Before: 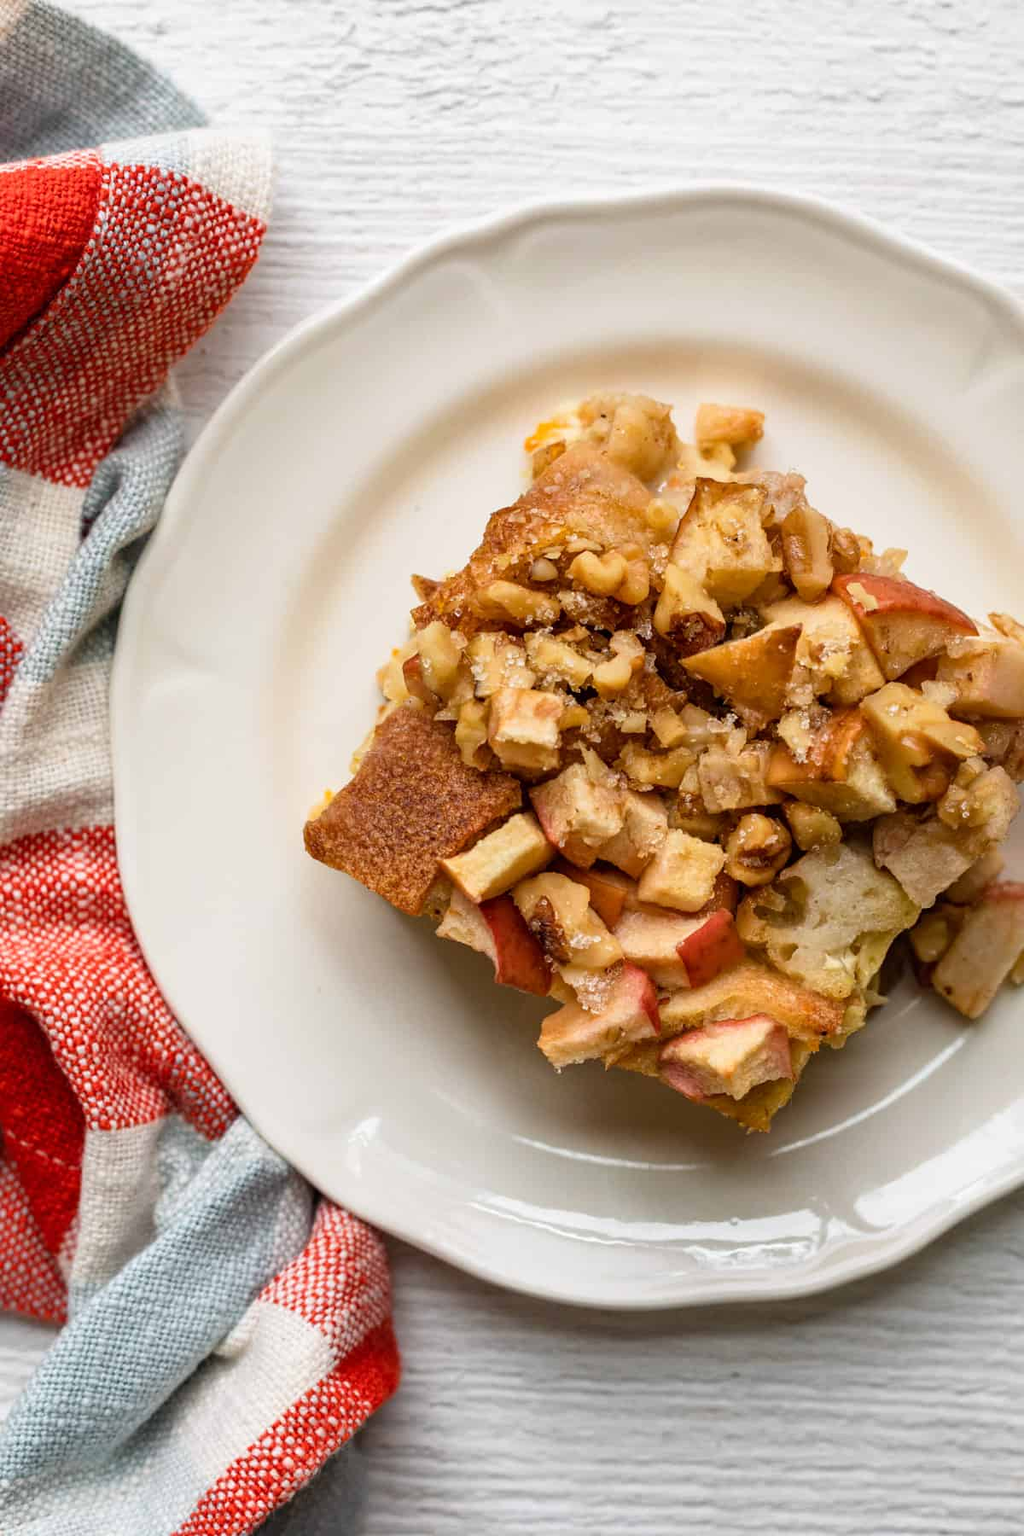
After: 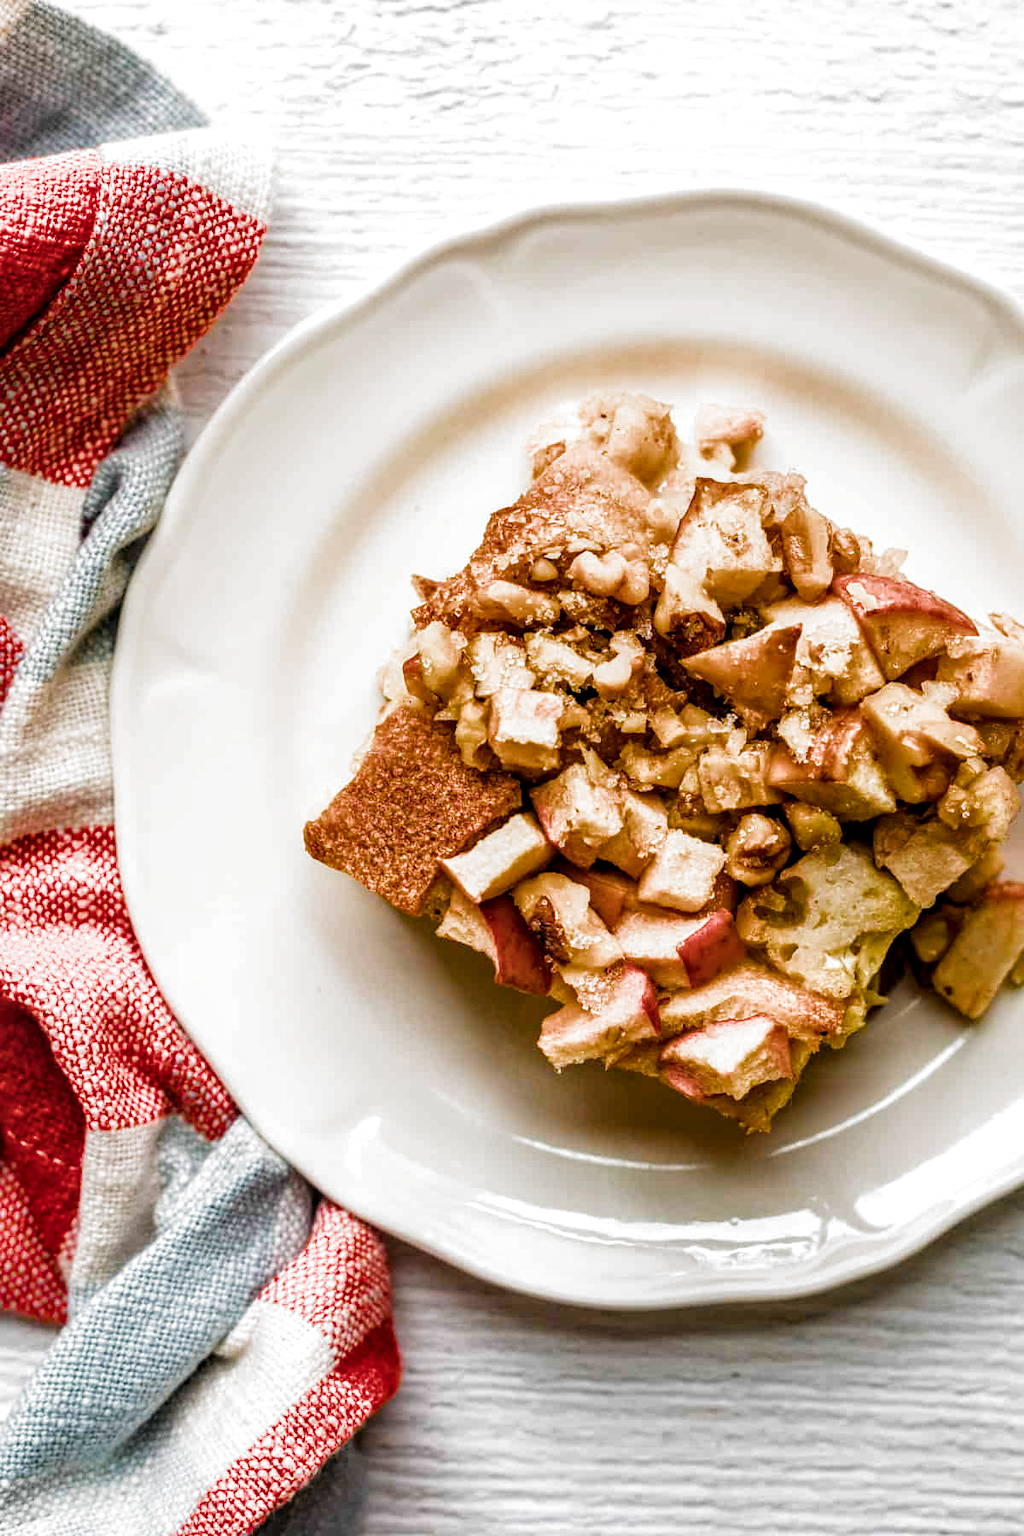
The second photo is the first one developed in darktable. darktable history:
filmic rgb: black relative exposure -8.2 EV, white relative exposure 2.2 EV, target white luminance 99.945%, hardness 7.12, latitude 75.7%, contrast 1.318, highlights saturation mix -2.59%, shadows ↔ highlights balance 30.22%, color science v5 (2021), contrast in shadows safe, contrast in highlights safe
color balance rgb: global offset › luminance 0.477%, perceptual saturation grading › global saturation 38.73%, perceptual saturation grading › highlights -25.343%, perceptual saturation grading › mid-tones 35.379%, perceptual saturation grading › shadows 35.916%, perceptual brilliance grading › global brilliance 2.758%, perceptual brilliance grading › highlights -3.279%, perceptual brilliance grading › shadows 3.603%, global vibrance 20%
local contrast: detail 130%
